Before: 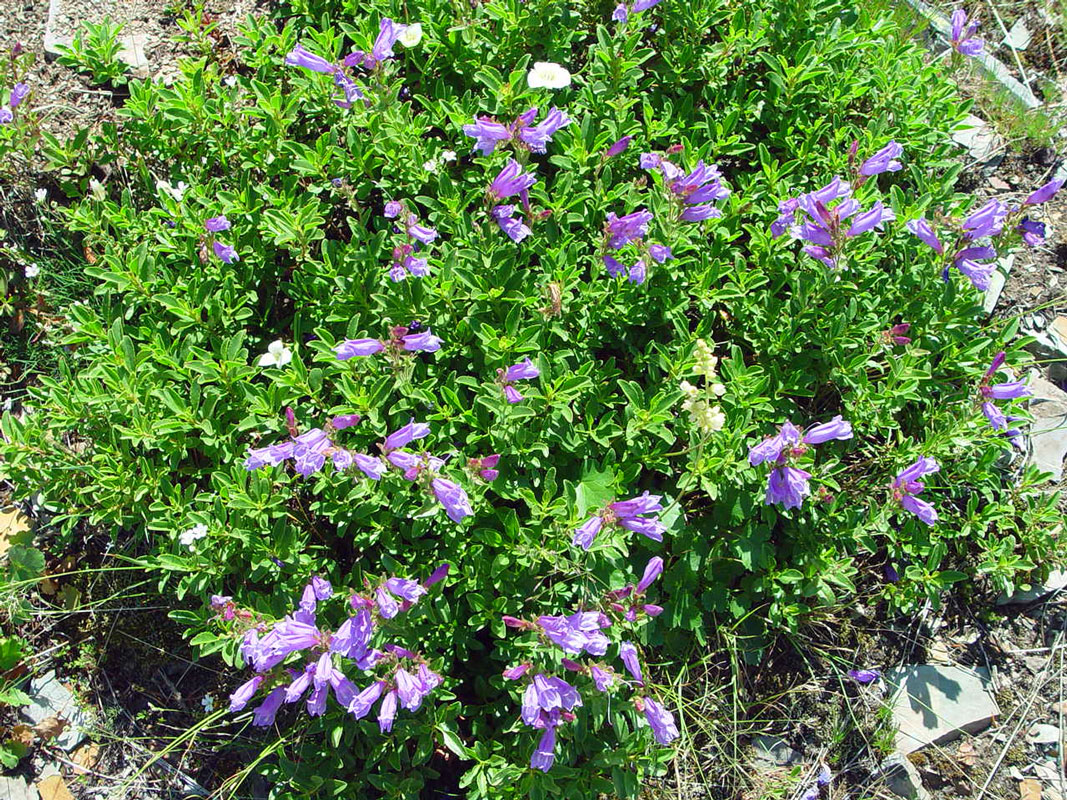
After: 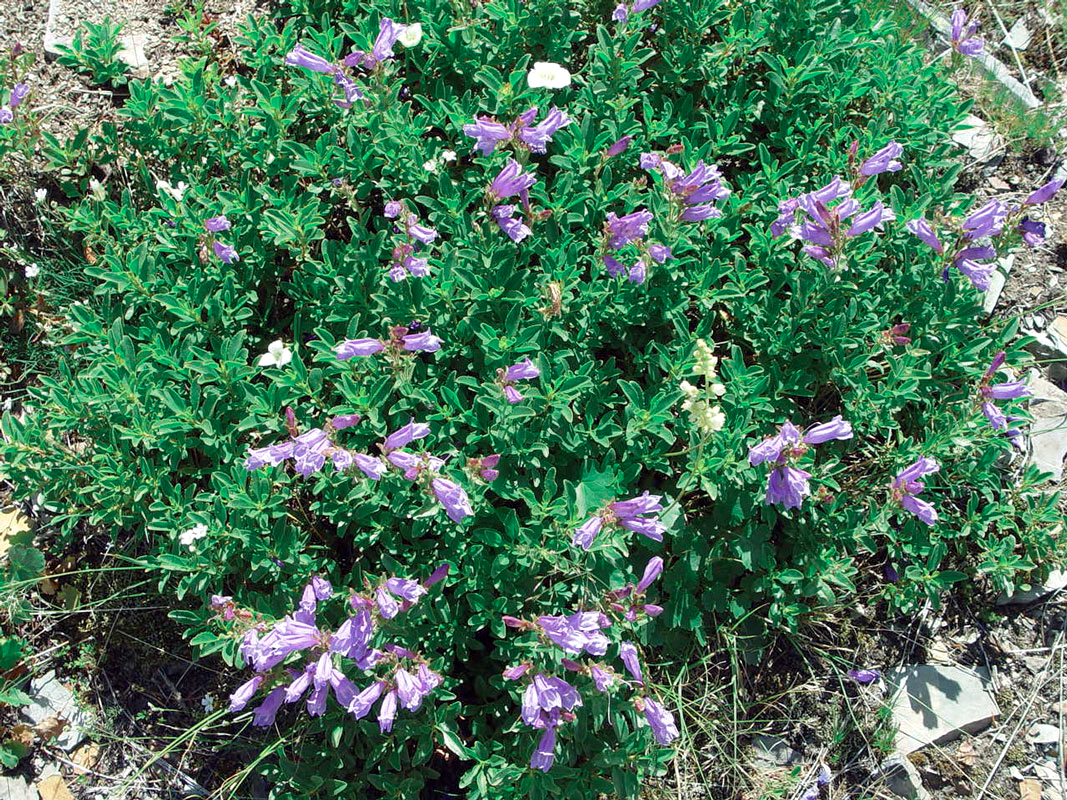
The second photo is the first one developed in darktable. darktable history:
exposure: black level correction 0.002, exposure 0.146 EV, compensate exposure bias true, compensate highlight preservation false
color zones: curves: ch0 [(0, 0.5) (0.125, 0.4) (0.25, 0.5) (0.375, 0.4) (0.5, 0.4) (0.625, 0.35) (0.75, 0.35) (0.875, 0.5)]; ch1 [(0, 0.35) (0.125, 0.45) (0.25, 0.35) (0.375, 0.35) (0.5, 0.35) (0.625, 0.35) (0.75, 0.45) (0.875, 0.35)]; ch2 [(0, 0.6) (0.125, 0.5) (0.25, 0.5) (0.375, 0.6) (0.5, 0.6) (0.625, 0.5) (0.75, 0.5) (0.875, 0.5)]
